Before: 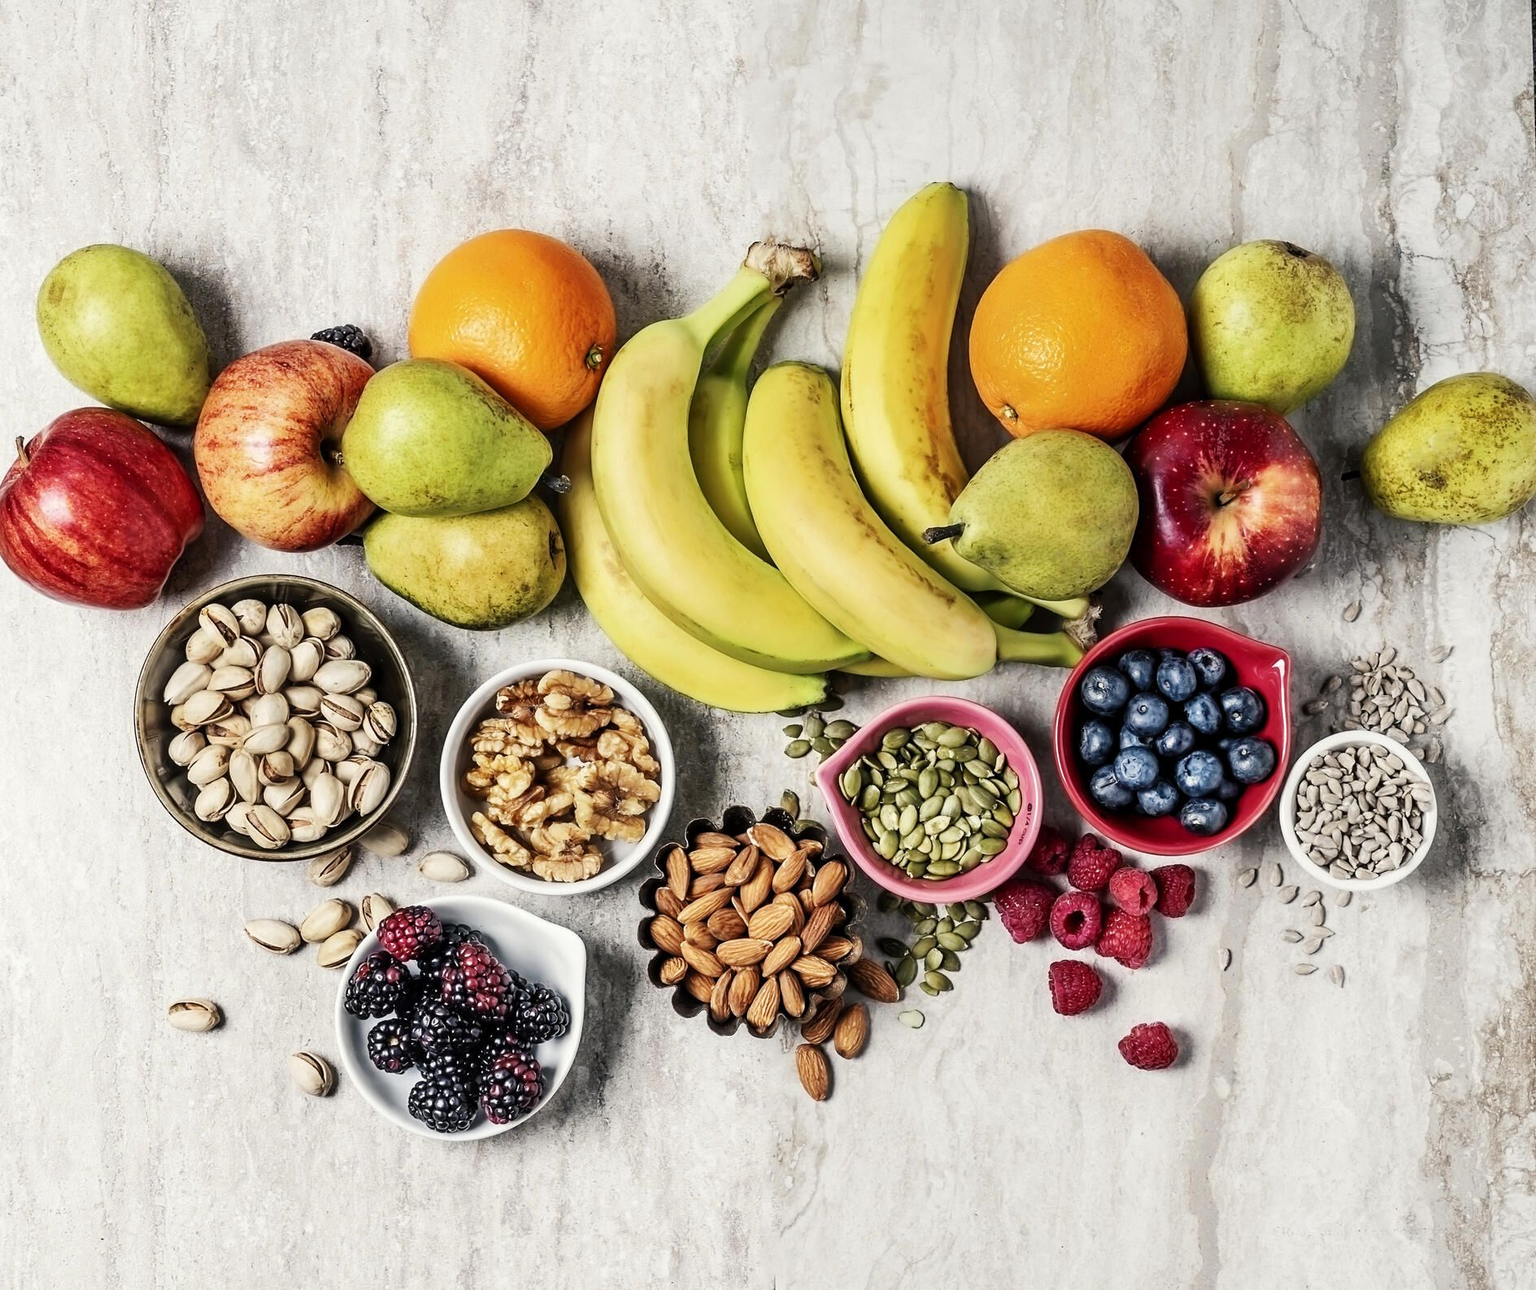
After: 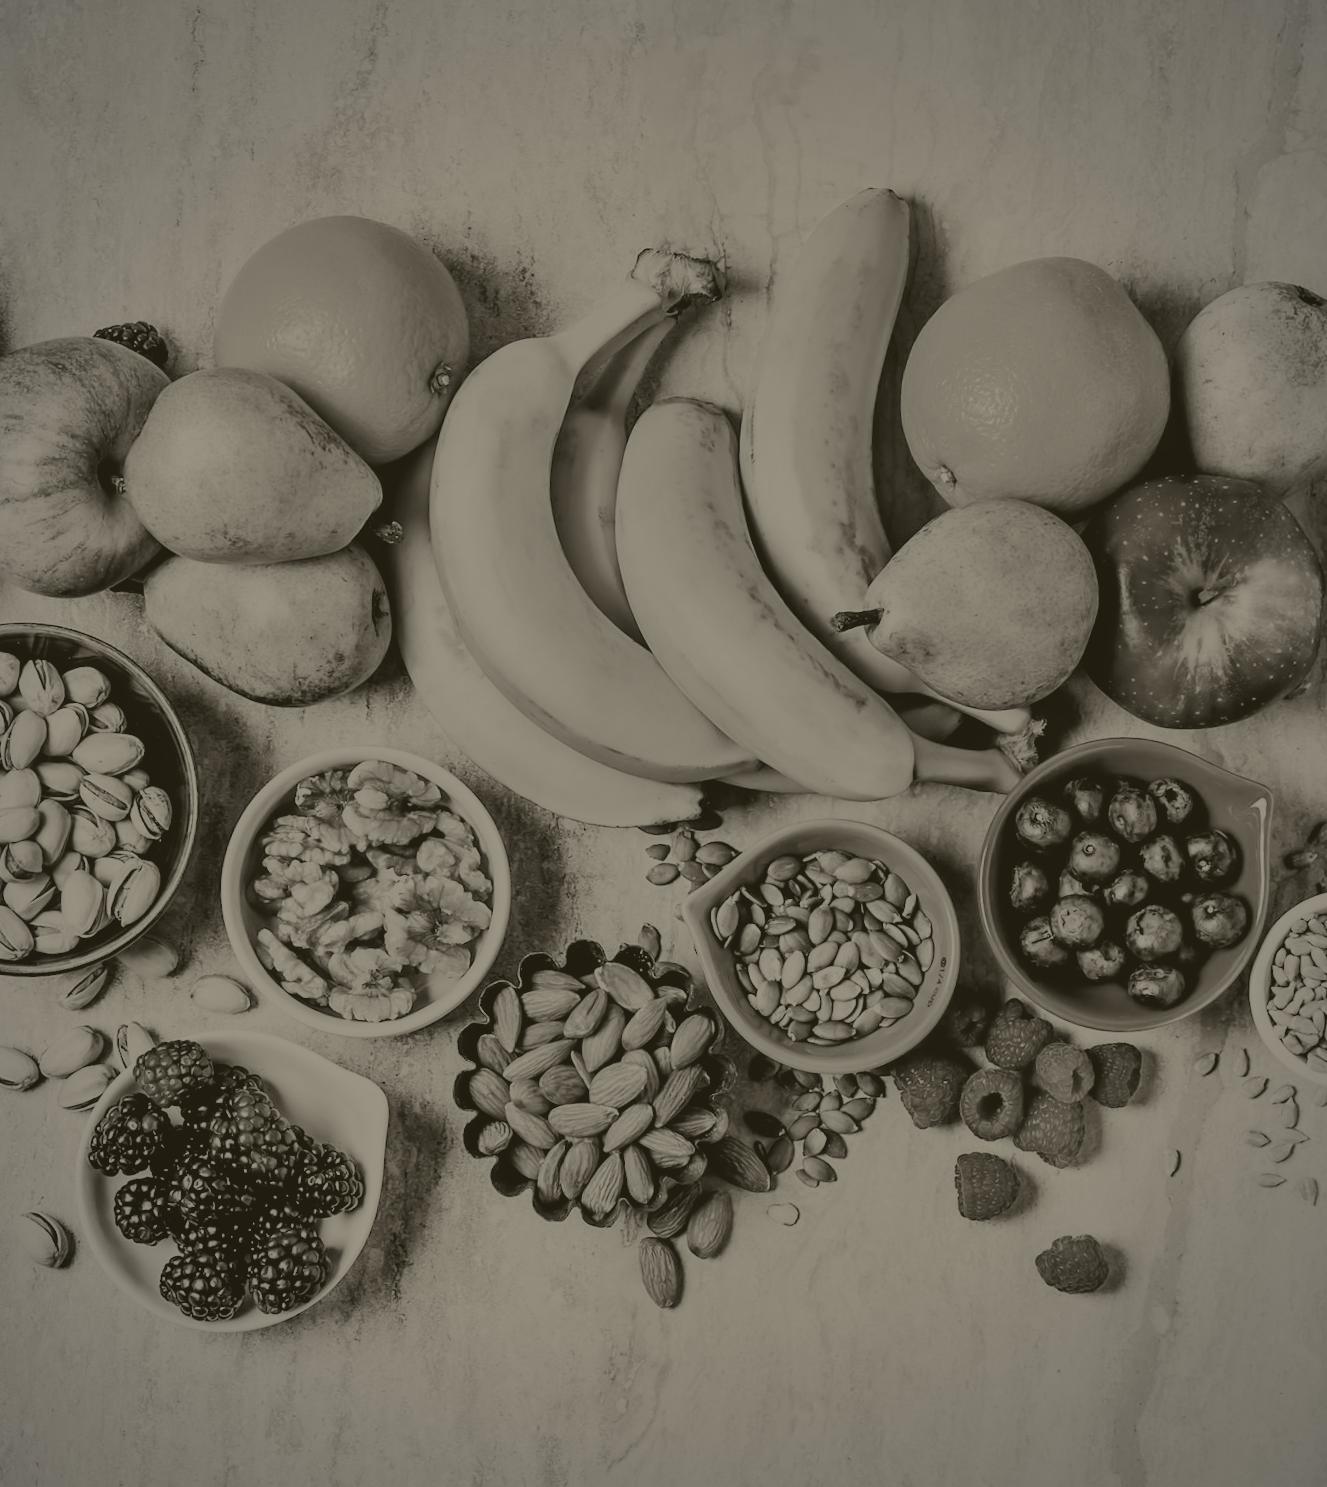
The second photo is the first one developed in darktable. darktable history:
colorize: hue 41.44°, saturation 22%, source mix 60%, lightness 10.61%
filmic rgb: black relative exposure -7.65 EV, white relative exposure 4.56 EV, hardness 3.61
shadows and highlights: soften with gaussian
crop and rotate: angle -3.27°, left 14.277%, top 0.028%, right 10.766%, bottom 0.028%
vignetting: fall-off radius 81.94%
velvia: strength 74%
